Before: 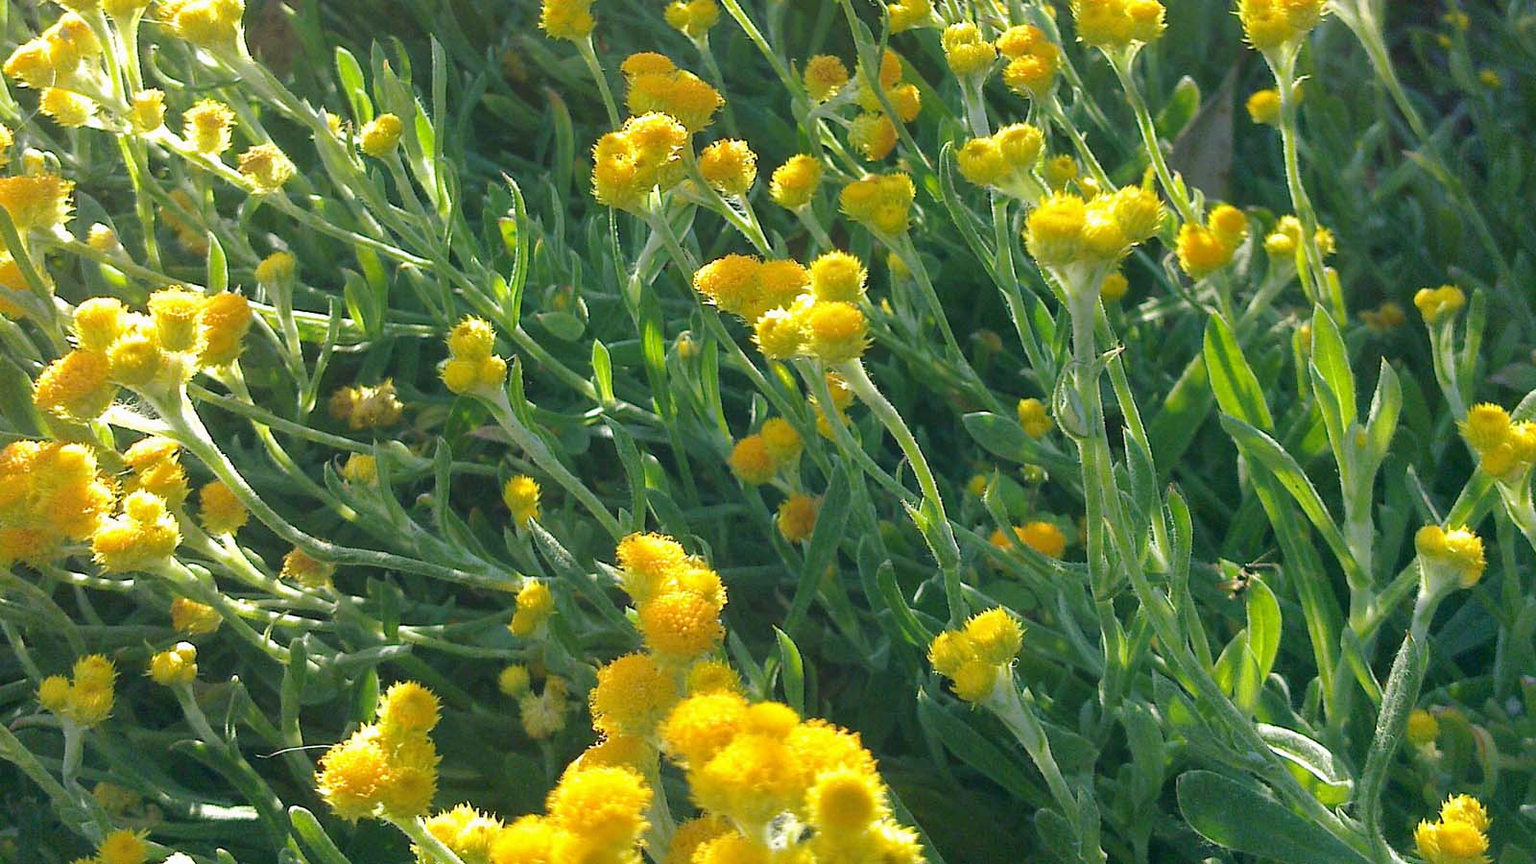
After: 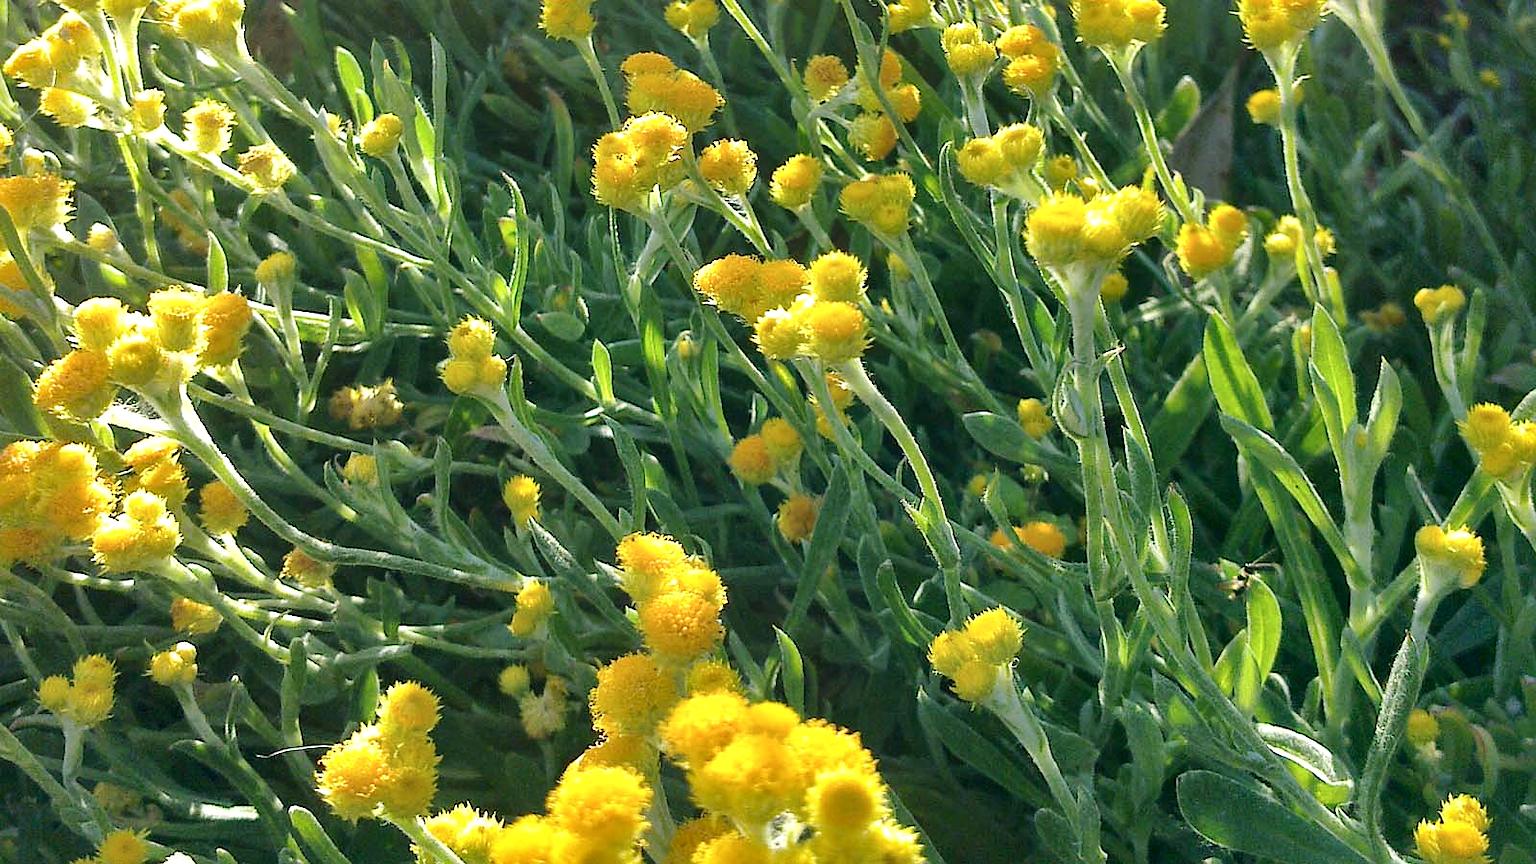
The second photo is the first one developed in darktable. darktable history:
sharpen: radius 1, threshold 1
local contrast: mode bilateral grid, contrast 25, coarseness 60, detail 151%, midtone range 0.2
